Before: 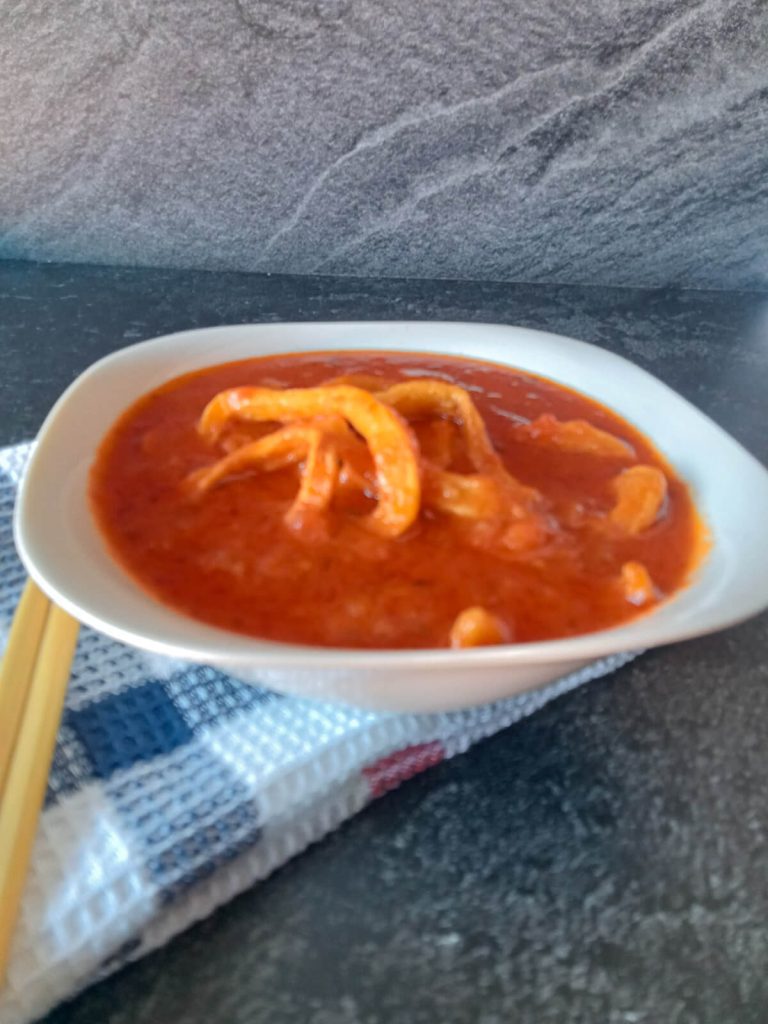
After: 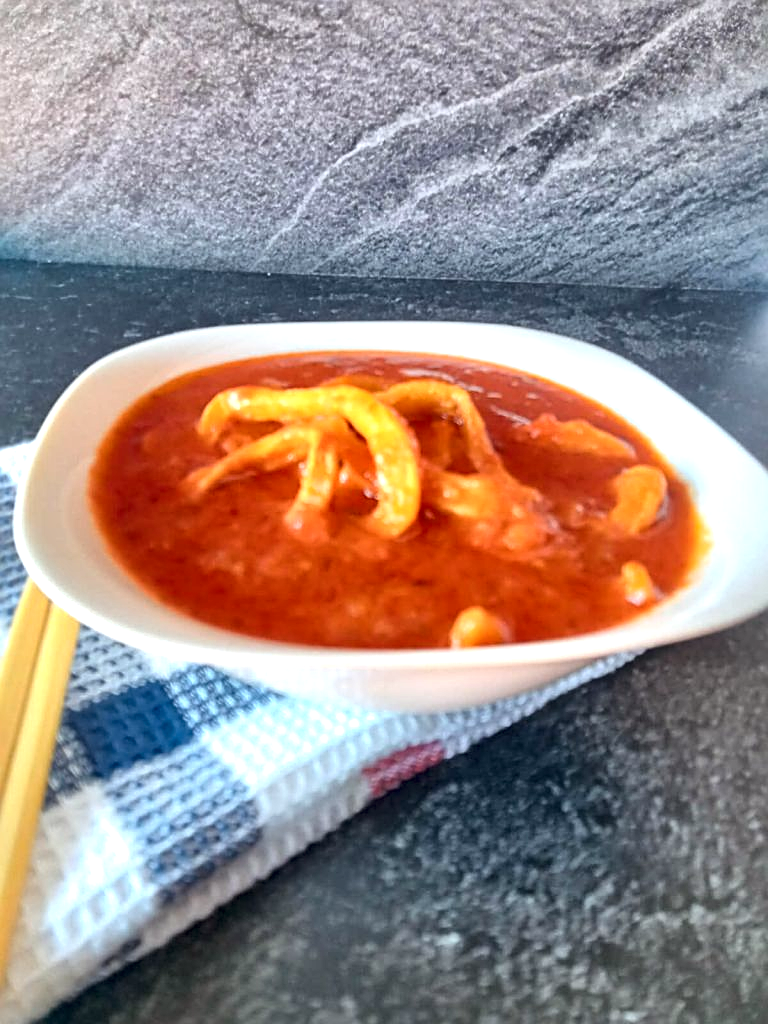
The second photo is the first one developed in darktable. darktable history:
sharpen: on, module defaults
local contrast: mode bilateral grid, contrast 21, coarseness 49, detail 172%, midtone range 0.2
color balance rgb: power › chroma 0.308%, power › hue 25.01°, perceptual saturation grading › global saturation 3.476%, global vibrance 9.575%
exposure: exposure 0.655 EV, compensate highlight preservation false
